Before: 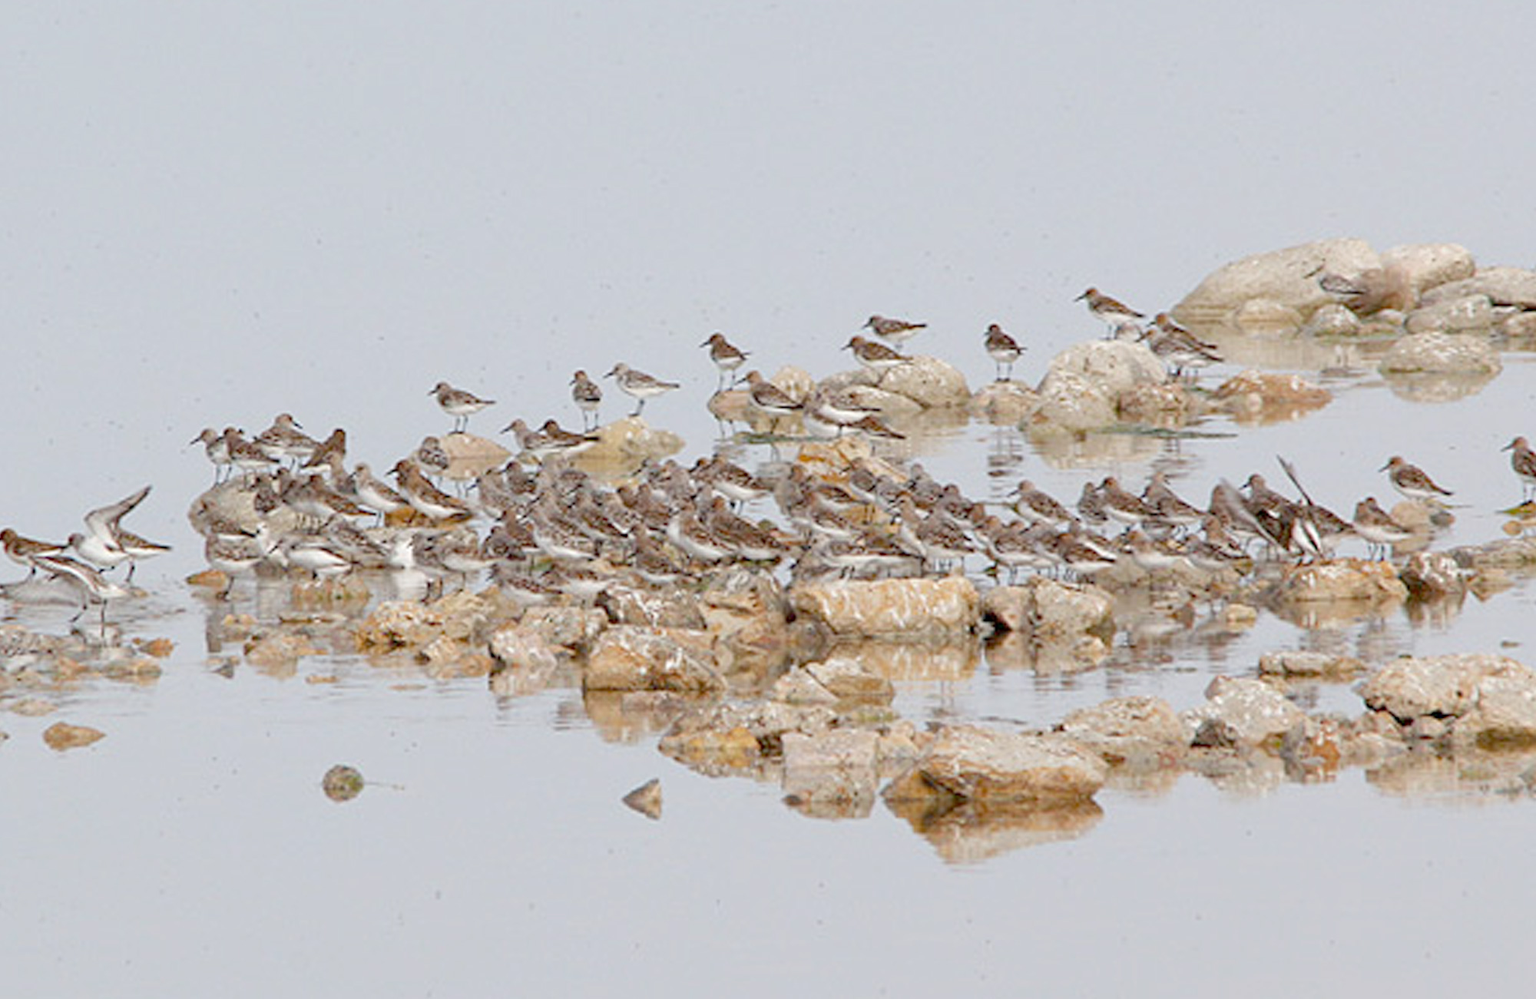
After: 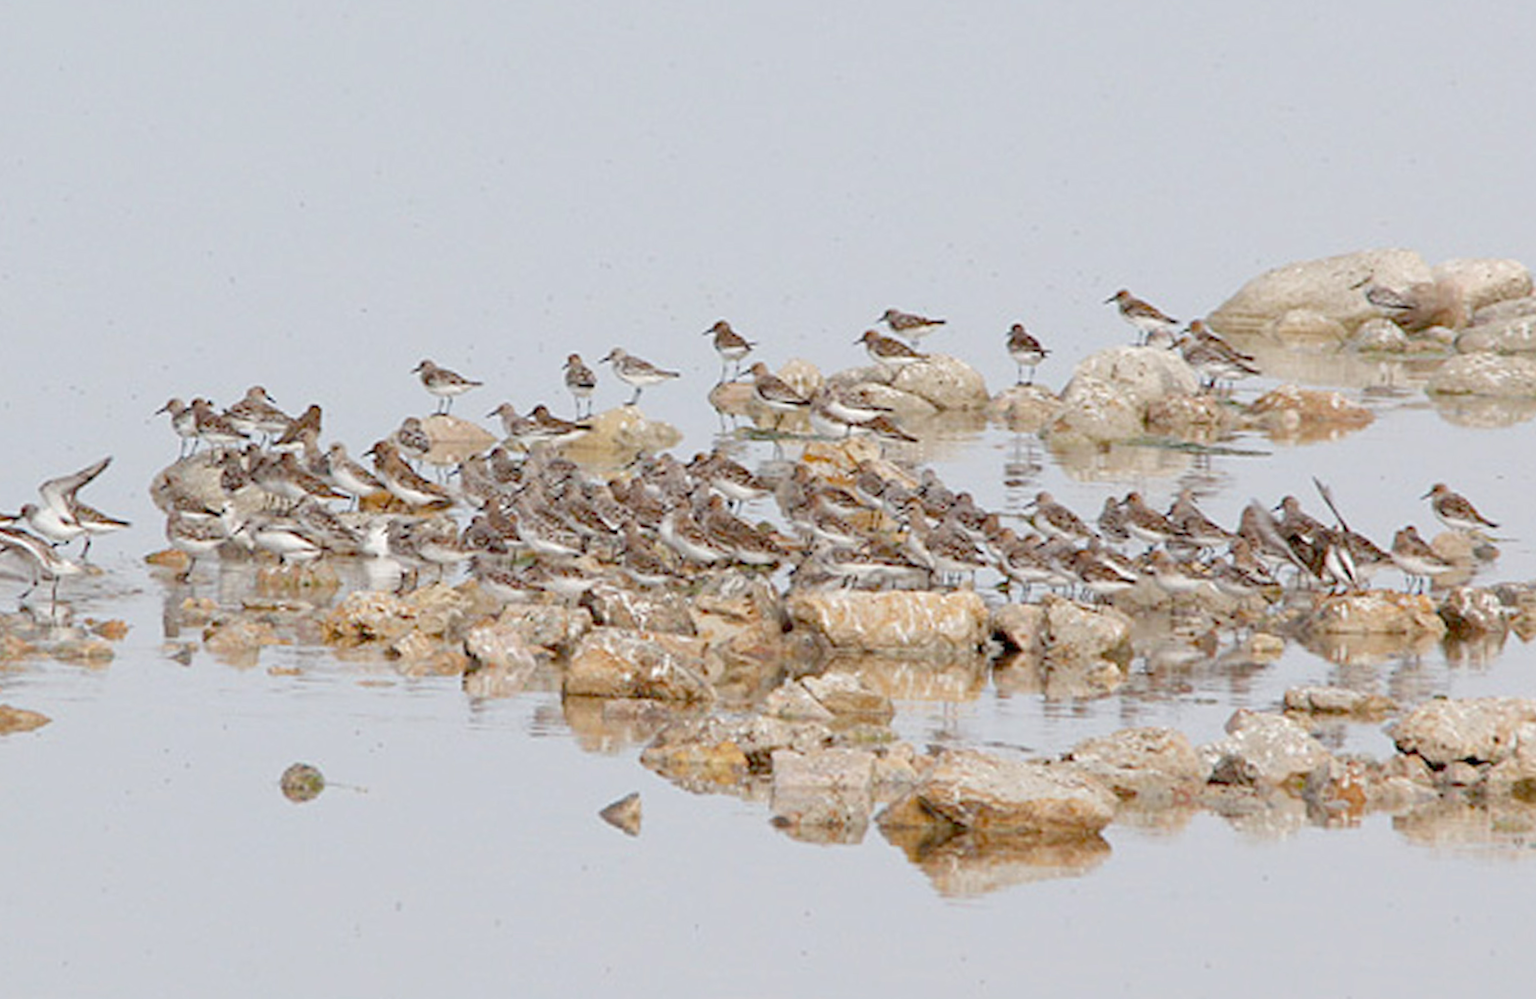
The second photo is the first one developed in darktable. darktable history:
crop and rotate: angle -2.51°
